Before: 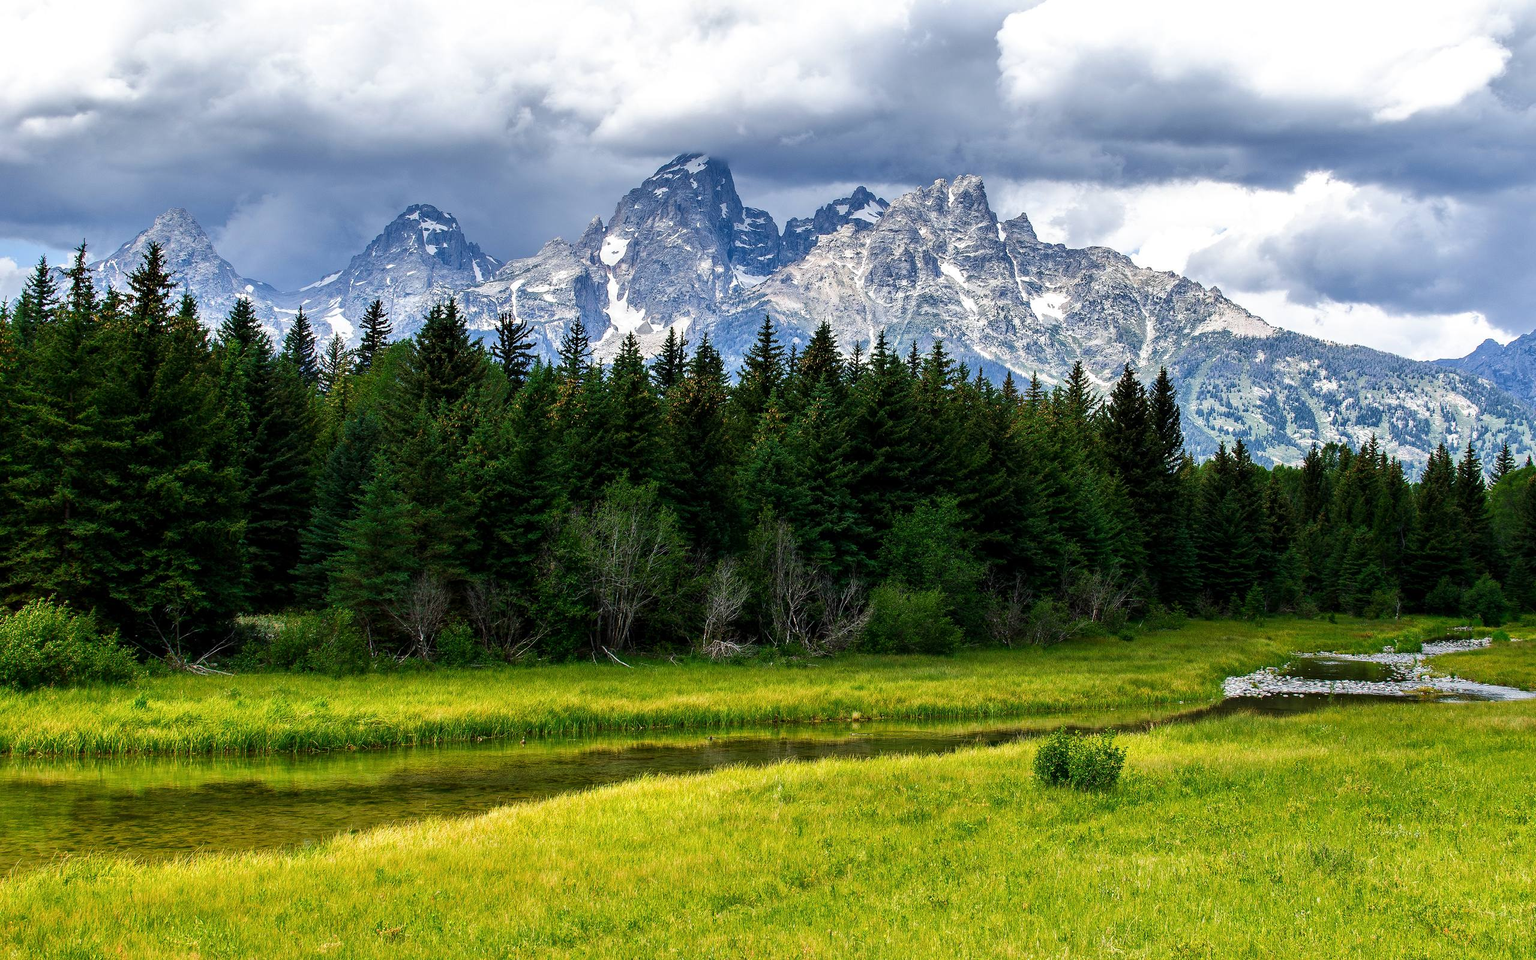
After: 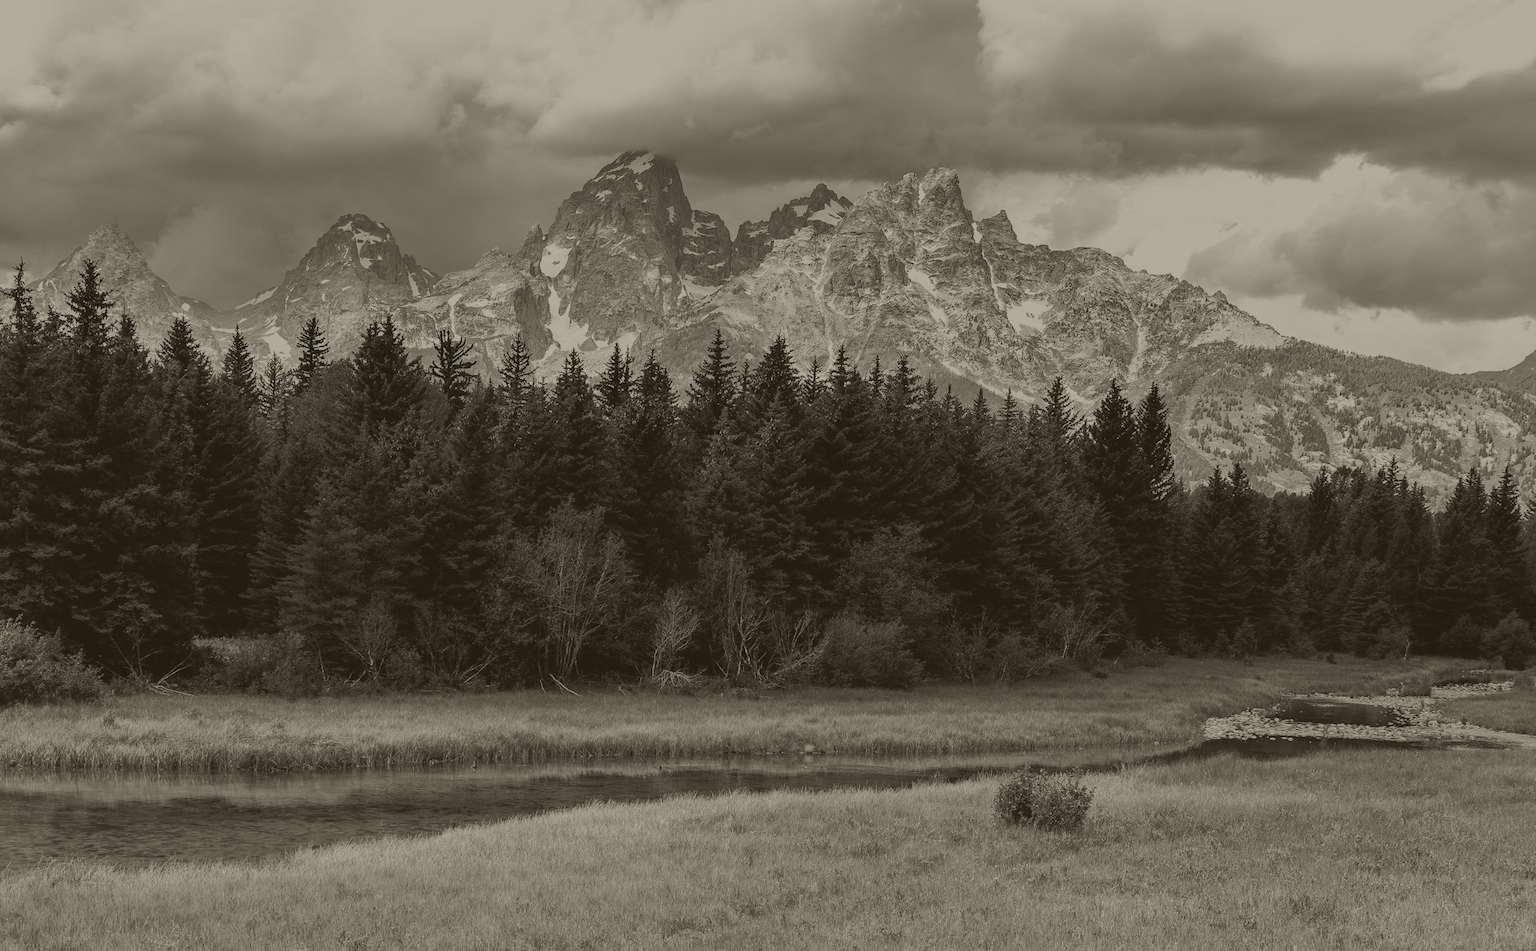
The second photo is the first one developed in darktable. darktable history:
colorize: hue 41.44°, saturation 22%, source mix 60%, lightness 10.61%
rotate and perspective: rotation 0.062°, lens shift (vertical) 0.115, lens shift (horizontal) -0.133, crop left 0.047, crop right 0.94, crop top 0.061, crop bottom 0.94
